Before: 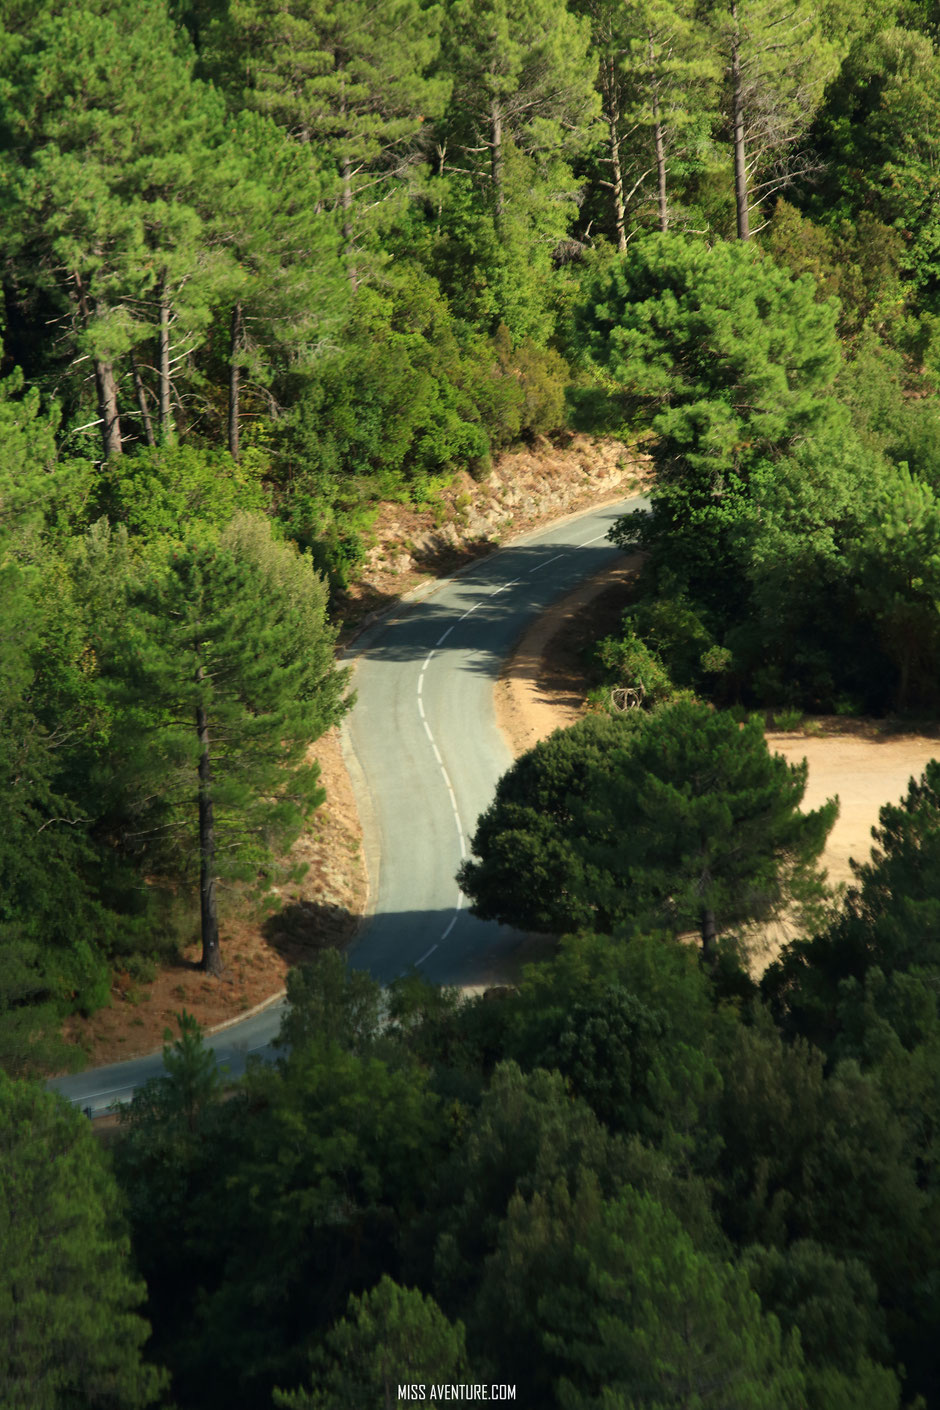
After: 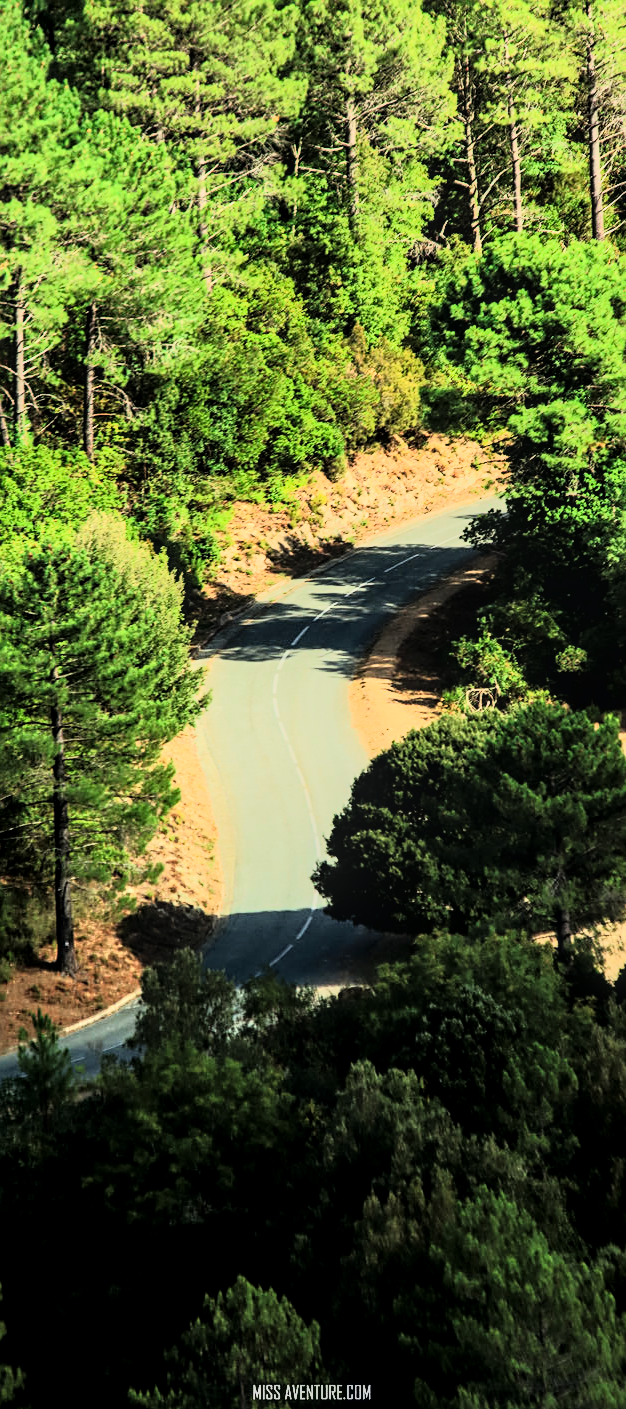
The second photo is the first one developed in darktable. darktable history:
crop and rotate: left 15.546%, right 17.787%
tone curve: curves: ch0 [(0.013, 0) (0.061, 0.059) (0.239, 0.256) (0.502, 0.501) (0.683, 0.676) (0.761, 0.773) (0.858, 0.858) (0.987, 0.945)]; ch1 [(0, 0) (0.172, 0.123) (0.304, 0.267) (0.414, 0.395) (0.472, 0.473) (0.502, 0.502) (0.521, 0.528) (0.583, 0.595) (0.654, 0.673) (0.728, 0.761) (1, 1)]; ch2 [(0, 0) (0.411, 0.424) (0.485, 0.476) (0.502, 0.501) (0.553, 0.557) (0.57, 0.576) (1, 1)], color space Lab, independent channels, preserve colors none
local contrast: on, module defaults
rgb curve: curves: ch0 [(0, 0) (0.21, 0.15) (0.24, 0.21) (0.5, 0.75) (0.75, 0.96) (0.89, 0.99) (1, 1)]; ch1 [(0, 0.02) (0.21, 0.13) (0.25, 0.2) (0.5, 0.67) (0.75, 0.9) (0.89, 0.97) (1, 1)]; ch2 [(0, 0.02) (0.21, 0.13) (0.25, 0.2) (0.5, 0.67) (0.75, 0.9) (0.89, 0.97) (1, 1)], compensate middle gray true
sharpen: on, module defaults
